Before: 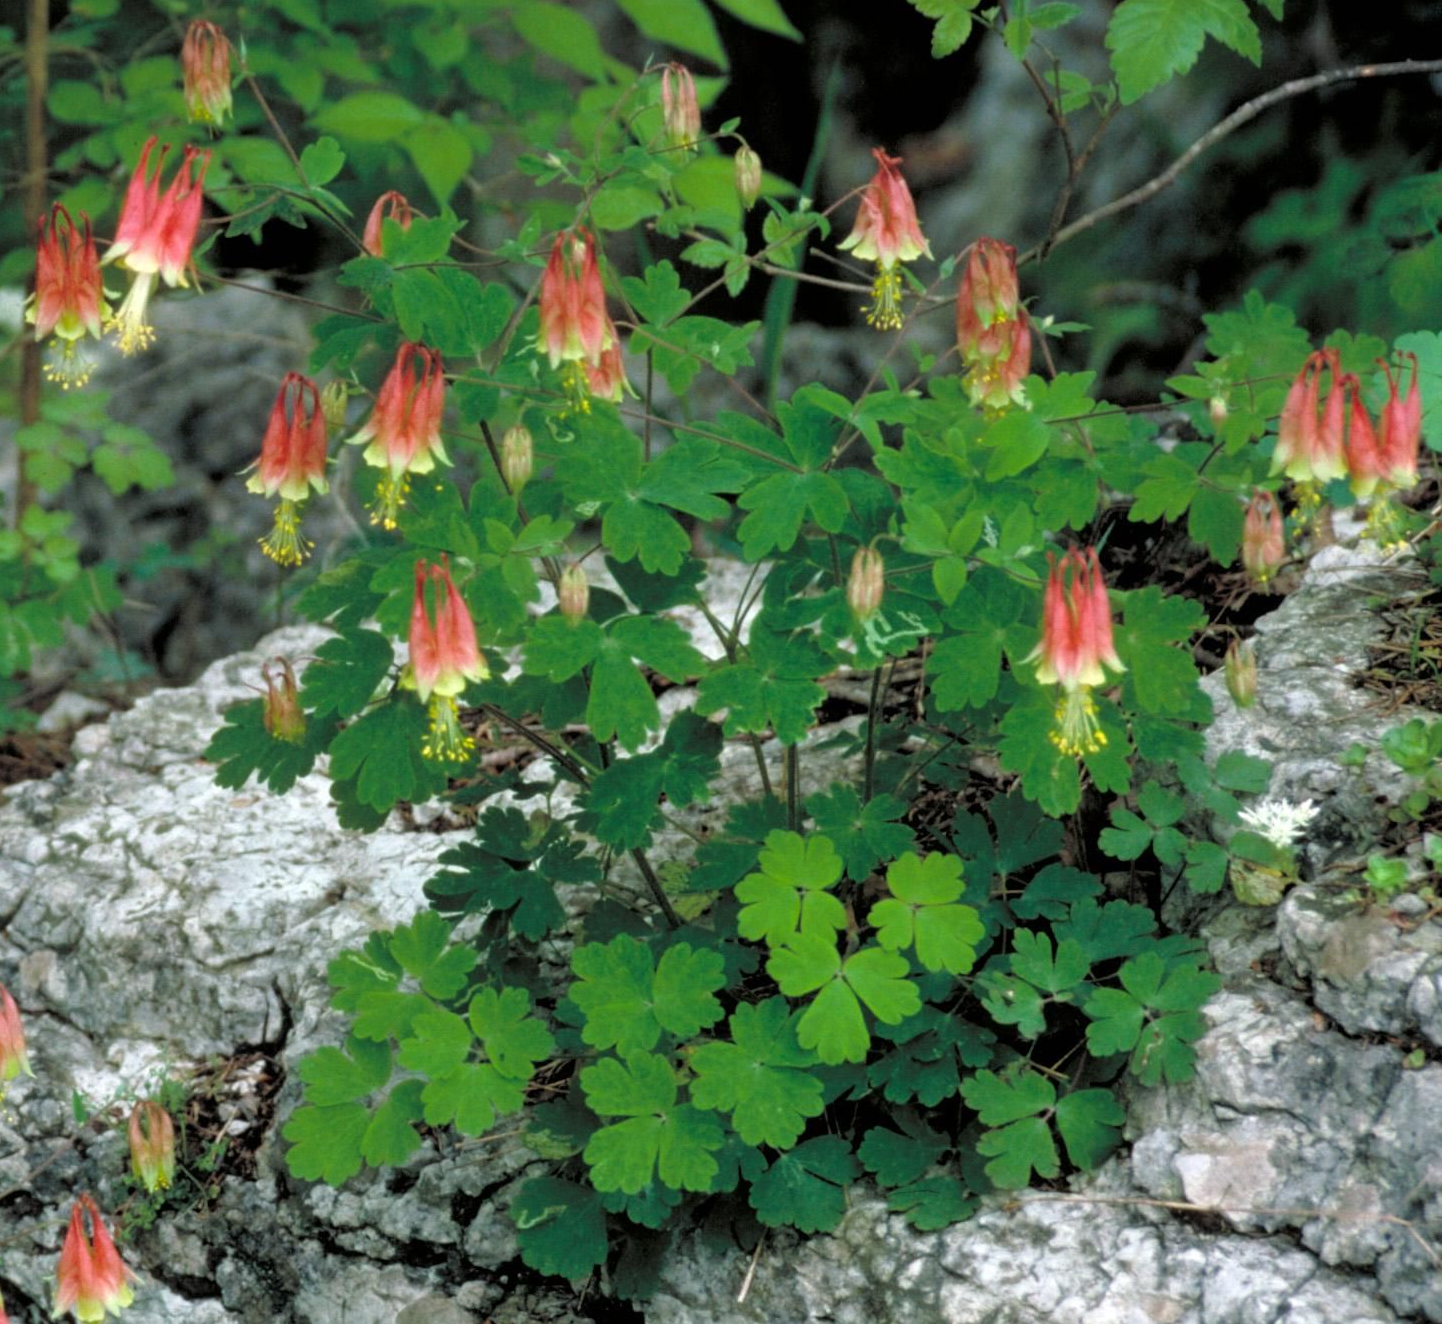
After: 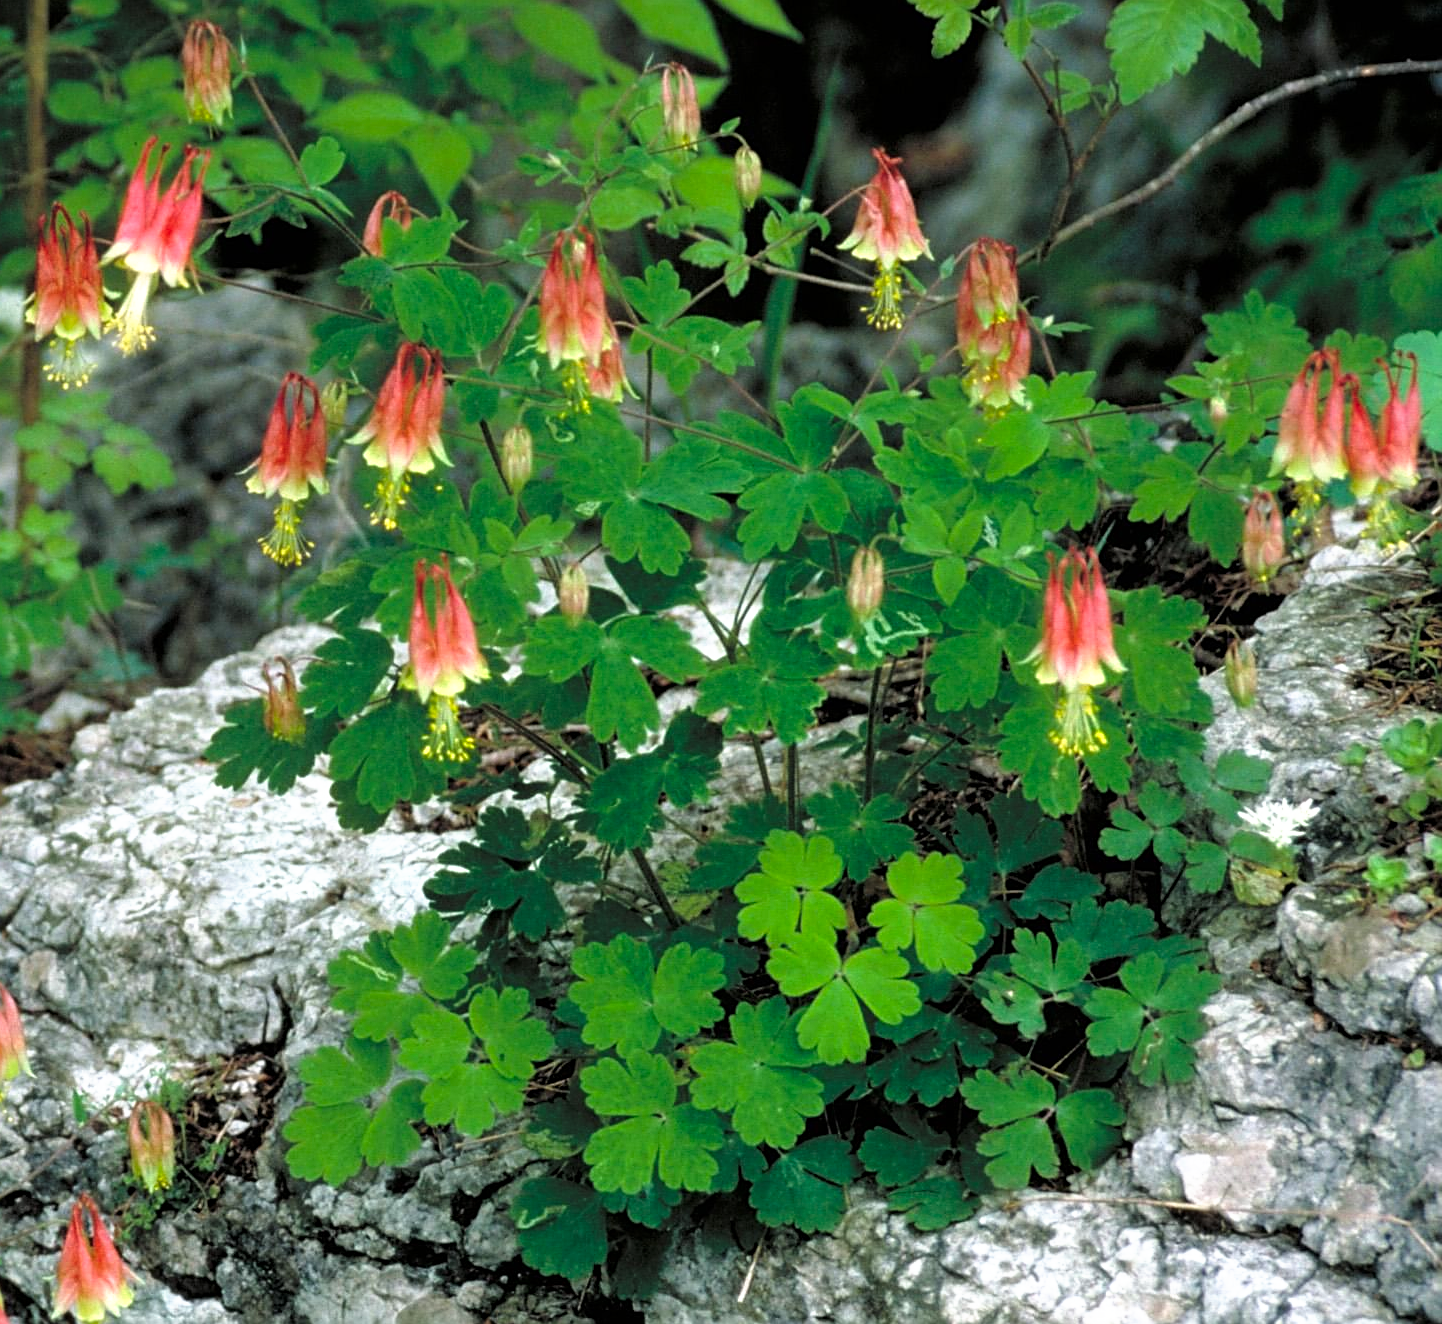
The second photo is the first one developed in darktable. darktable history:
tone curve: curves: ch0 [(0, 0) (0.003, 0.002) (0.011, 0.009) (0.025, 0.02) (0.044, 0.036) (0.069, 0.057) (0.1, 0.081) (0.136, 0.115) (0.177, 0.153) (0.224, 0.202) (0.277, 0.264) (0.335, 0.333) (0.399, 0.409) (0.468, 0.491) (0.543, 0.58) (0.623, 0.675) (0.709, 0.777) (0.801, 0.88) (0.898, 0.98) (1, 1)], preserve colors none
sharpen: on, module defaults
